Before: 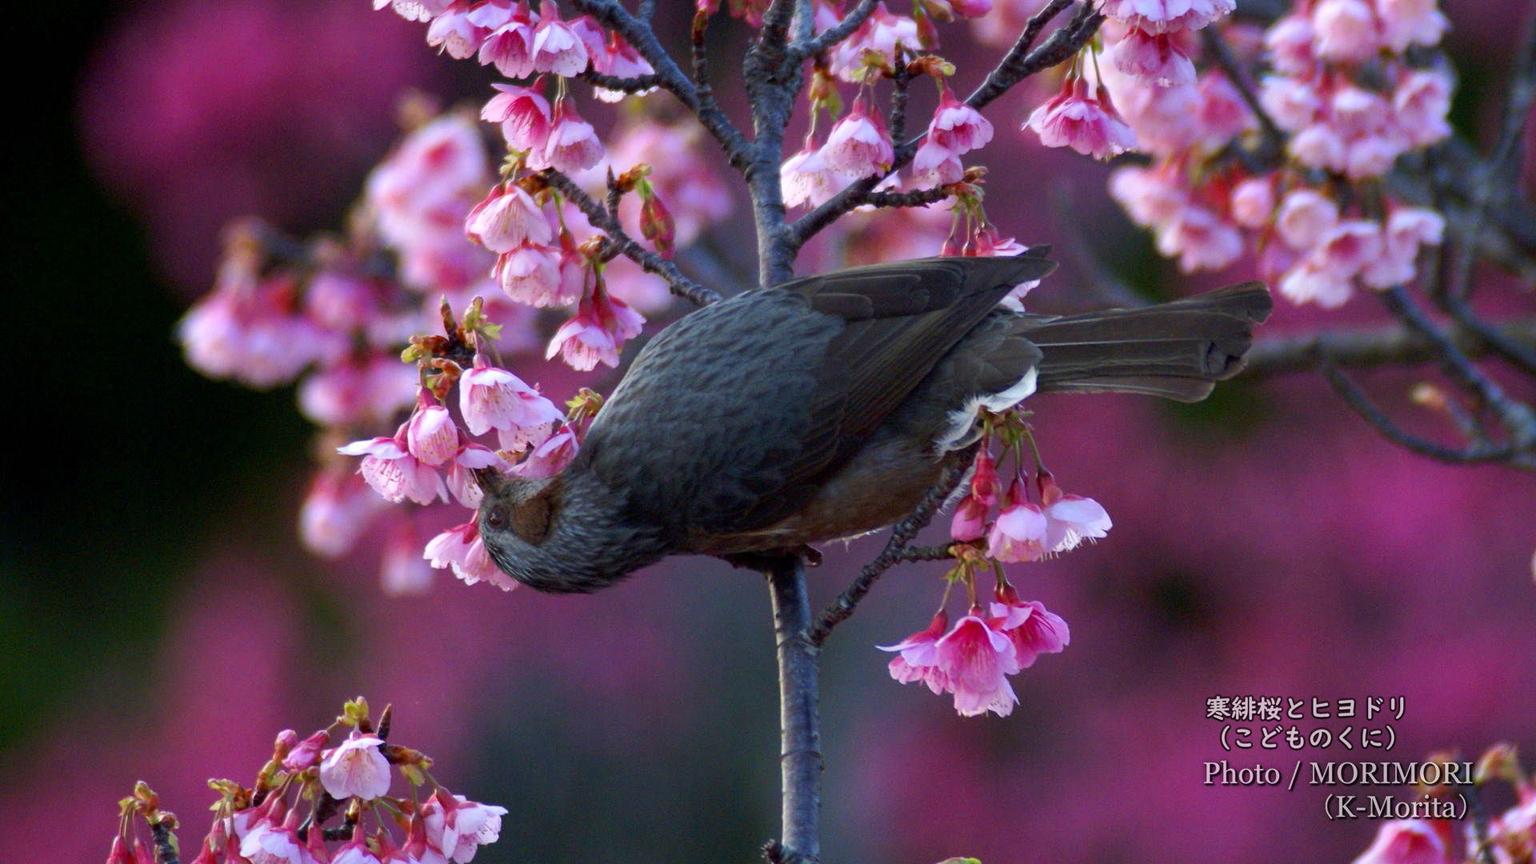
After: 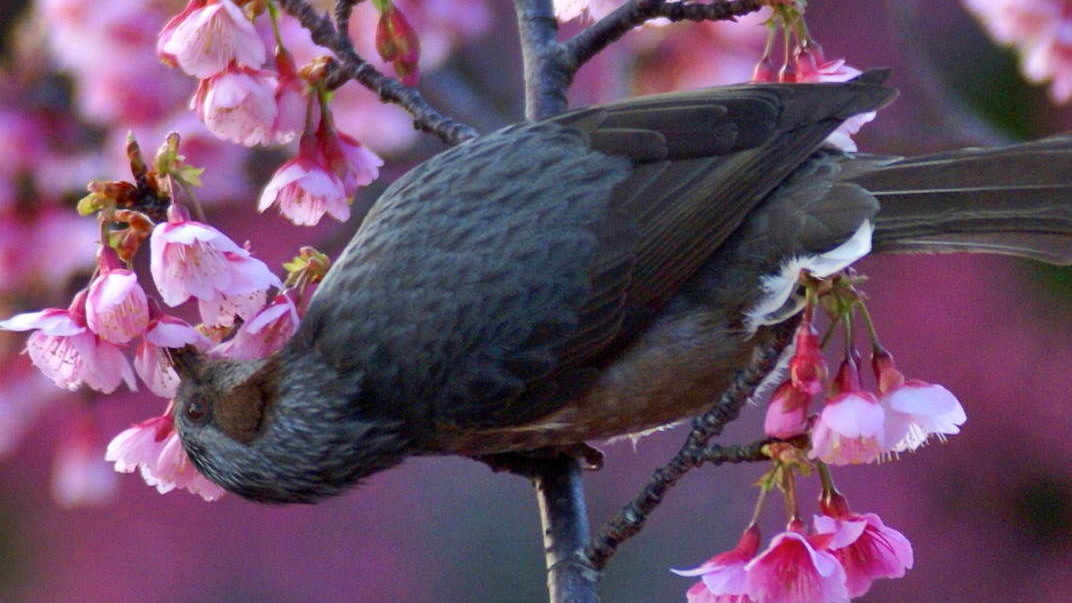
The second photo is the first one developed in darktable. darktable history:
shadows and highlights: low approximation 0.01, soften with gaussian
crop and rotate: left 22.13%, top 22.054%, right 22.026%, bottom 22.102%
